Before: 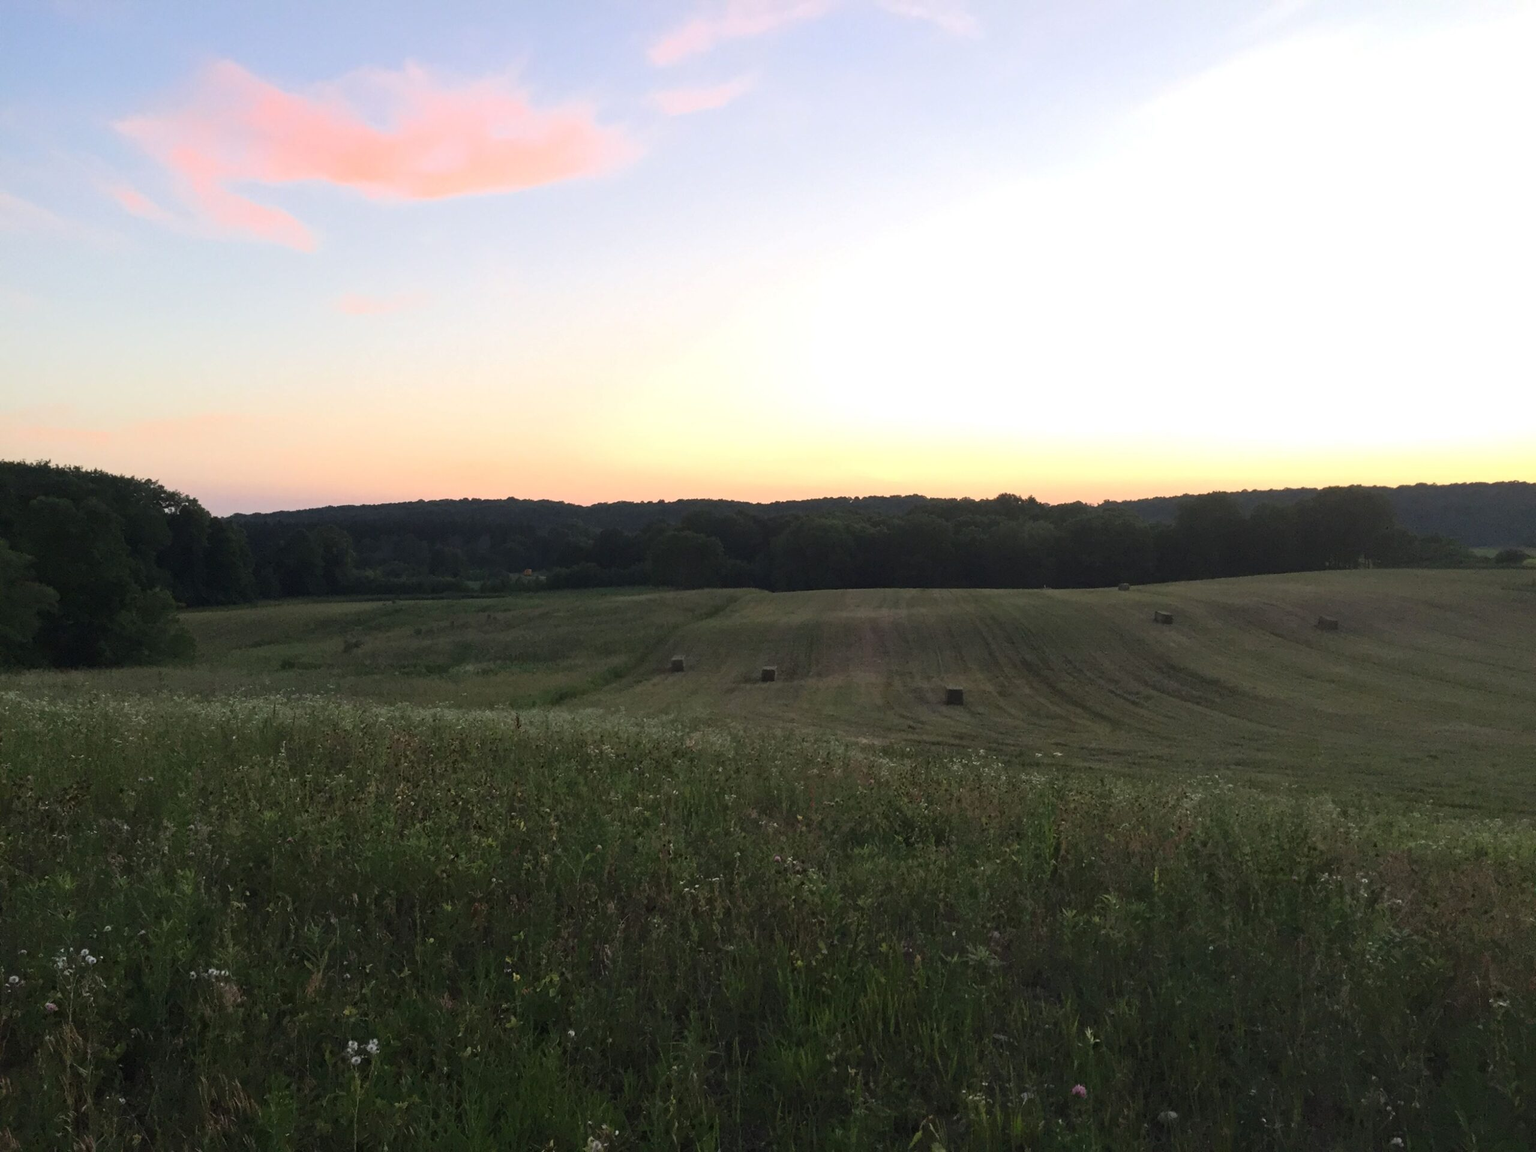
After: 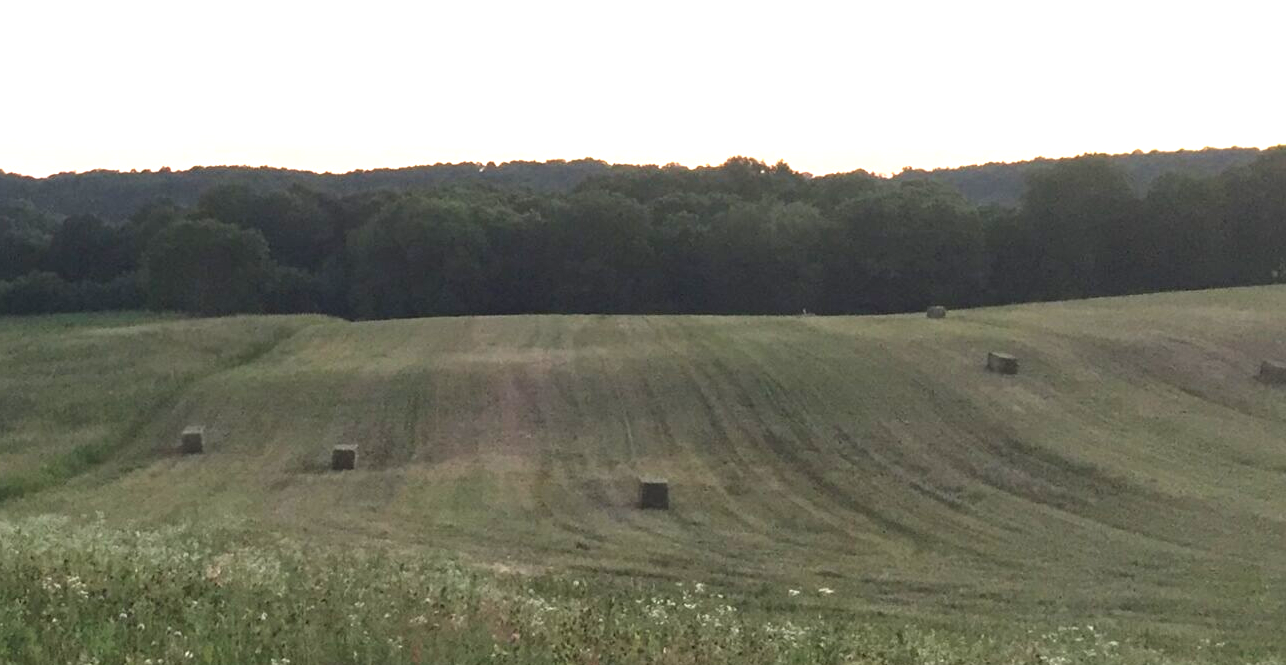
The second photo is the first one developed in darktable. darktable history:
crop: left 36.607%, top 34.735%, right 13.146%, bottom 30.611%
exposure: black level correction 0, exposure 1.35 EV, compensate exposure bias true, compensate highlight preservation false
